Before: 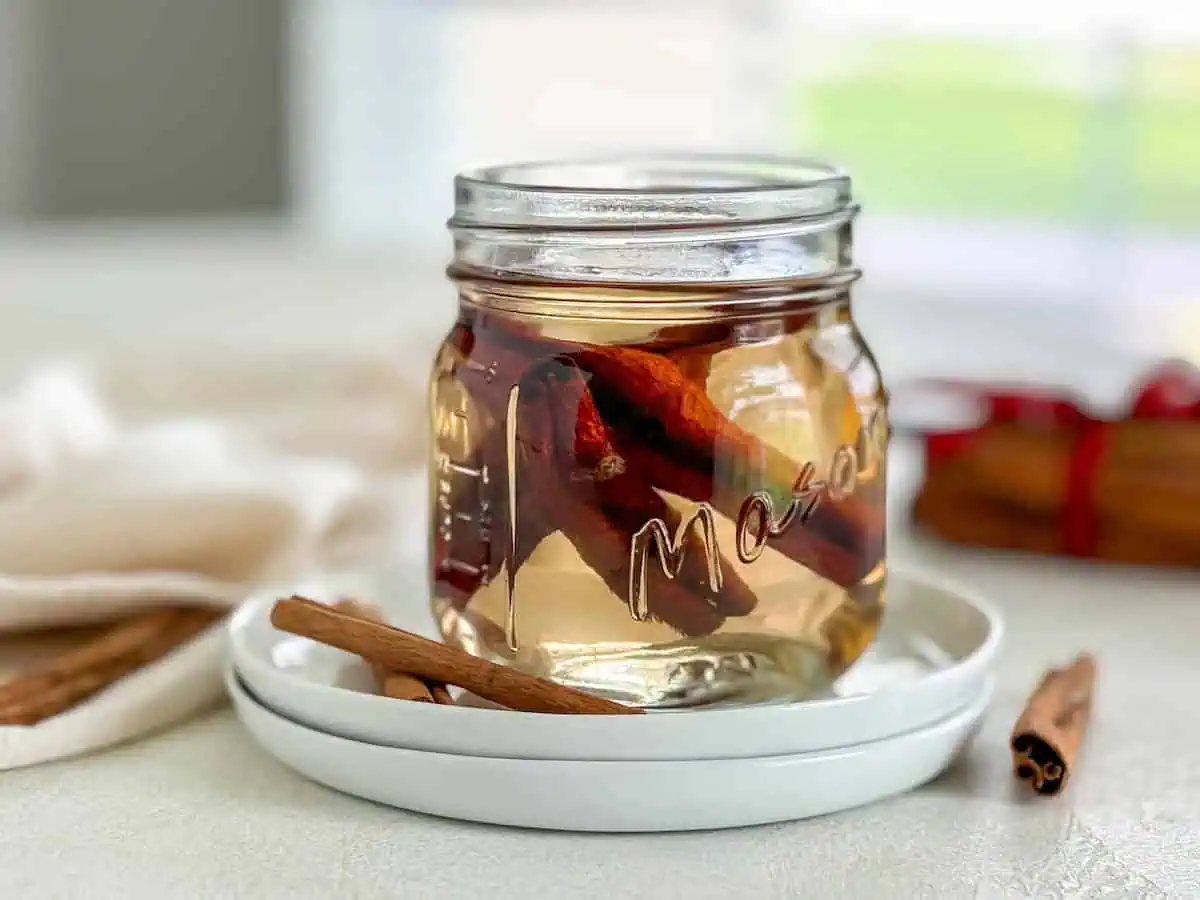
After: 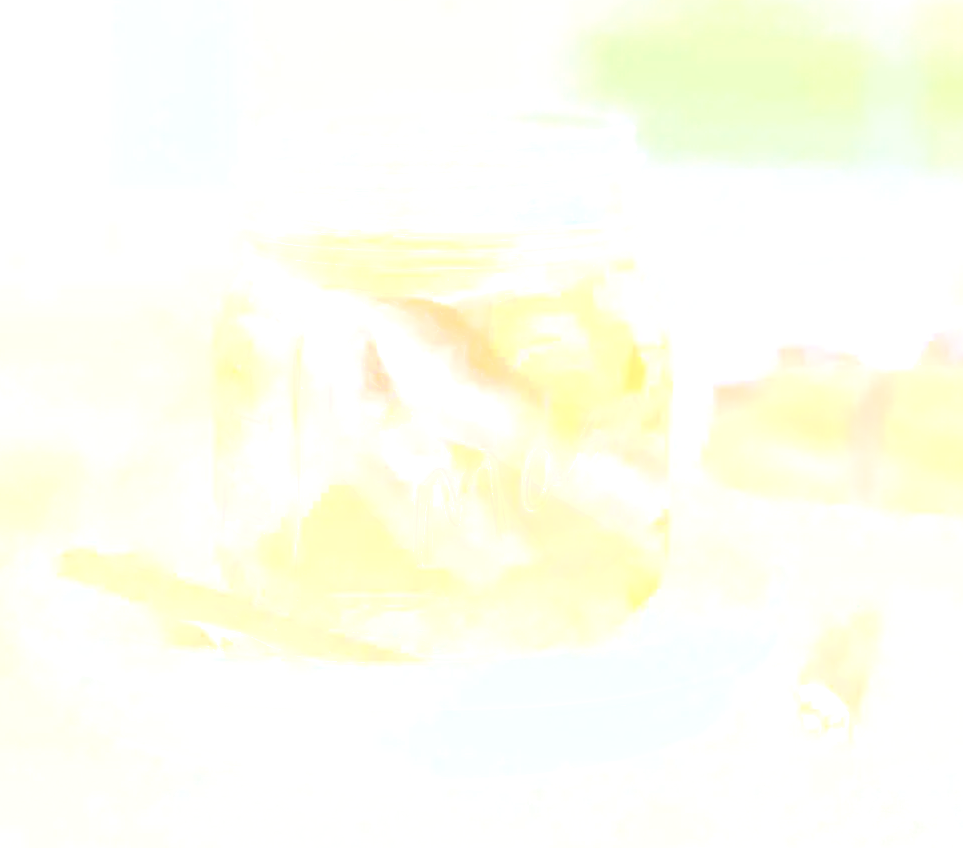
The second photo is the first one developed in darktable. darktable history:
crop and rotate: left 17.959%, top 5.771%, right 1.742%
bloom: size 70%, threshold 25%, strength 70%
